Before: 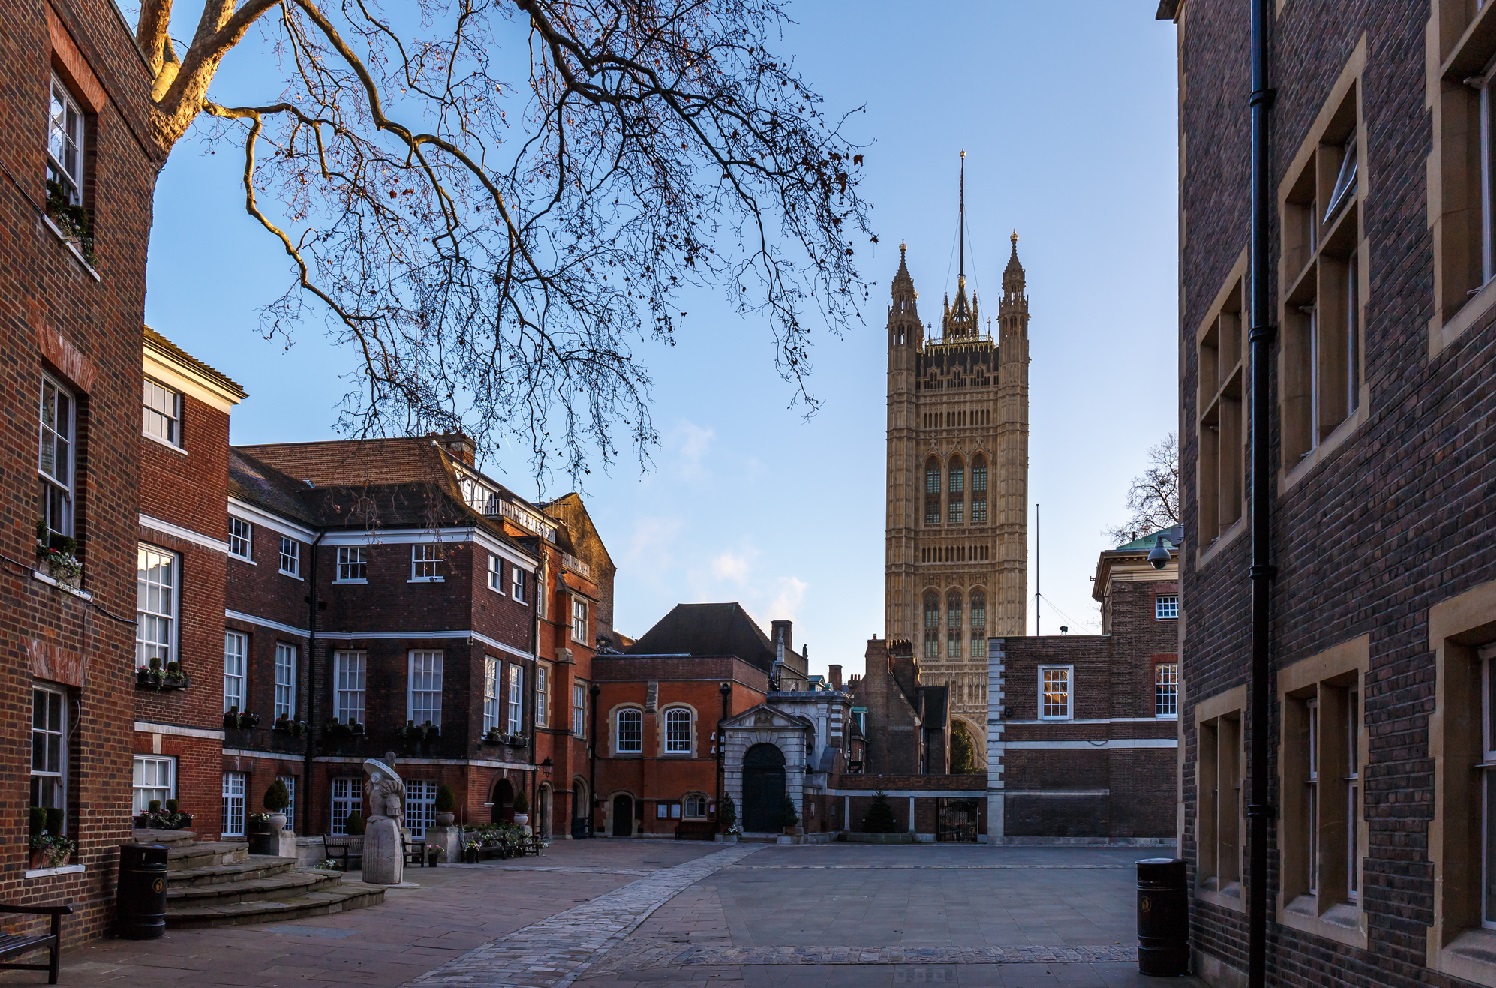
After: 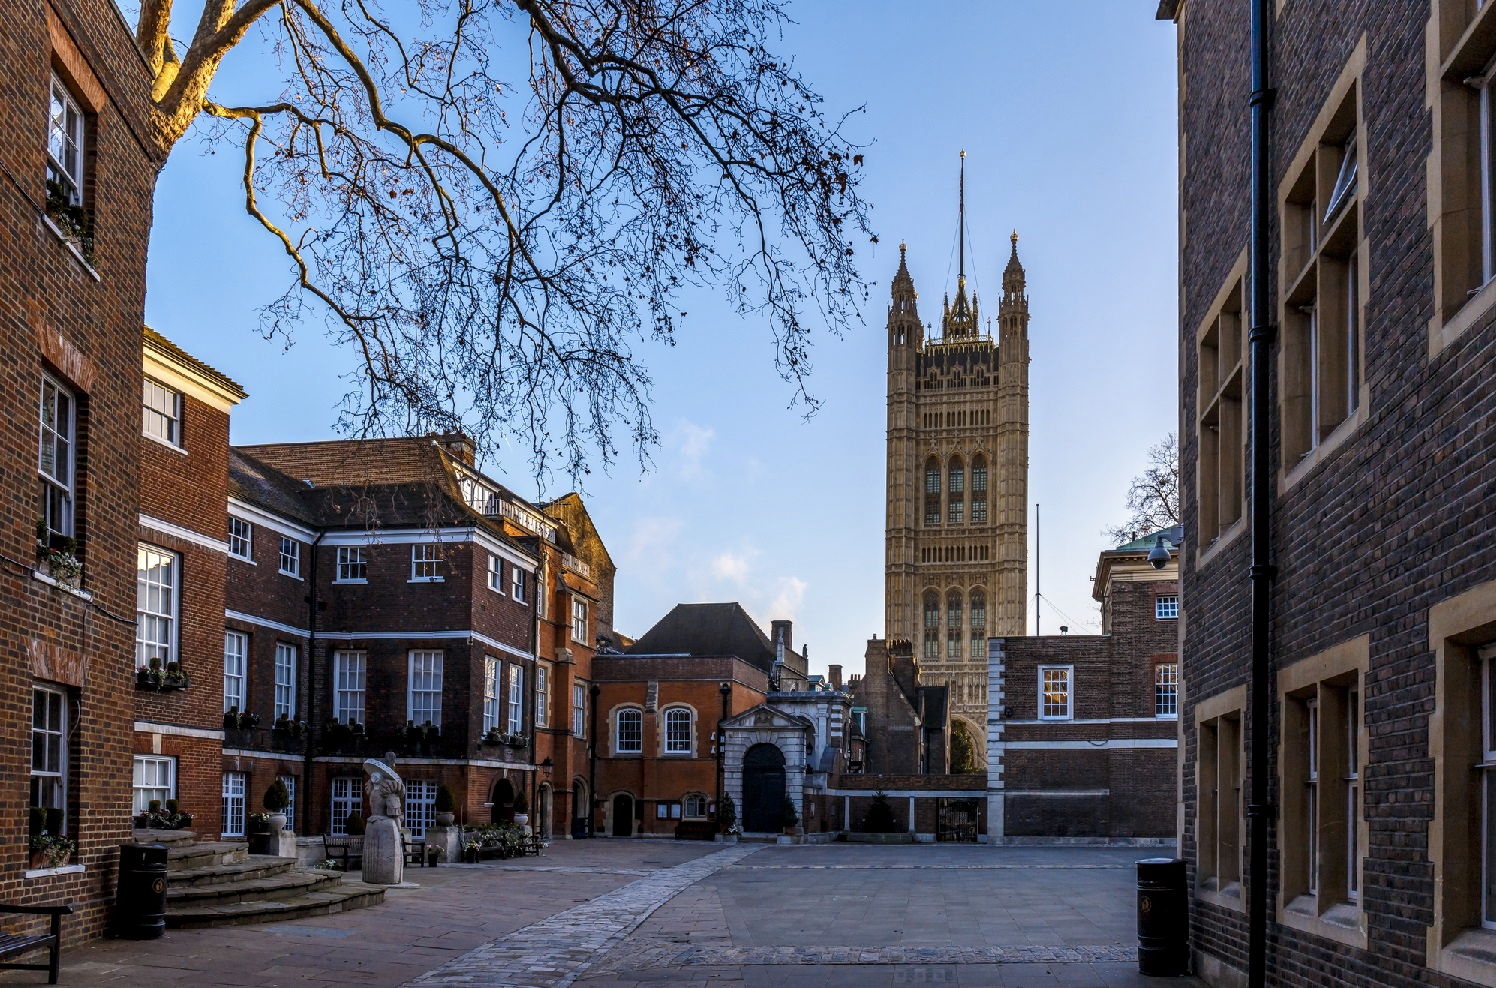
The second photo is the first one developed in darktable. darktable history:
color contrast: green-magenta contrast 0.8, blue-yellow contrast 1.1, unbound 0
tone equalizer: on, module defaults
local contrast: on, module defaults
